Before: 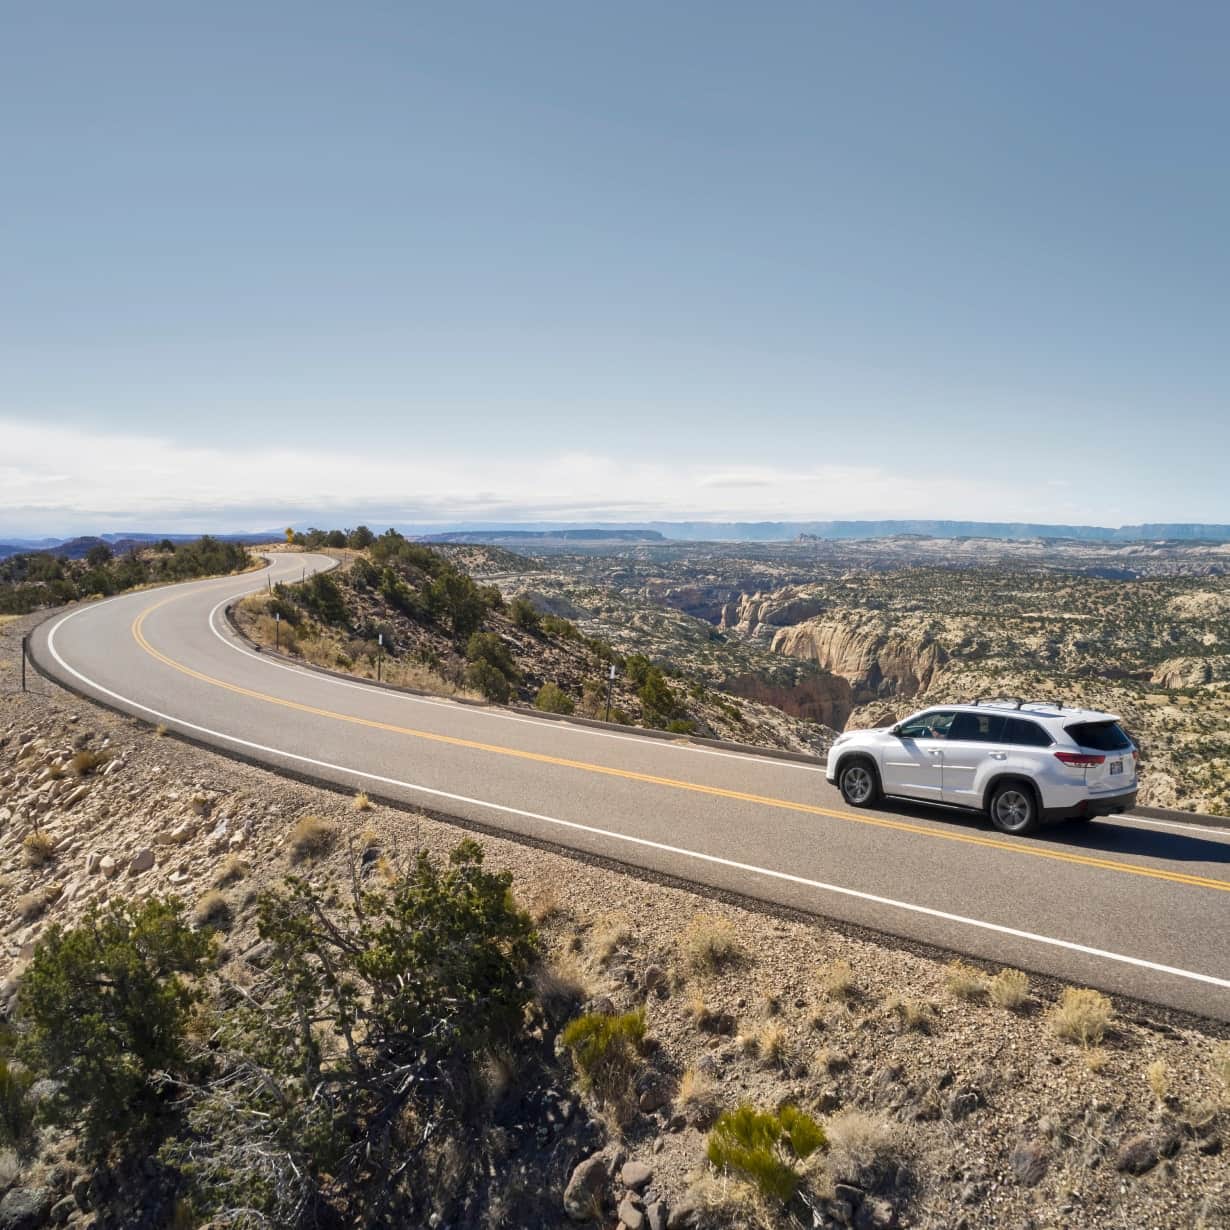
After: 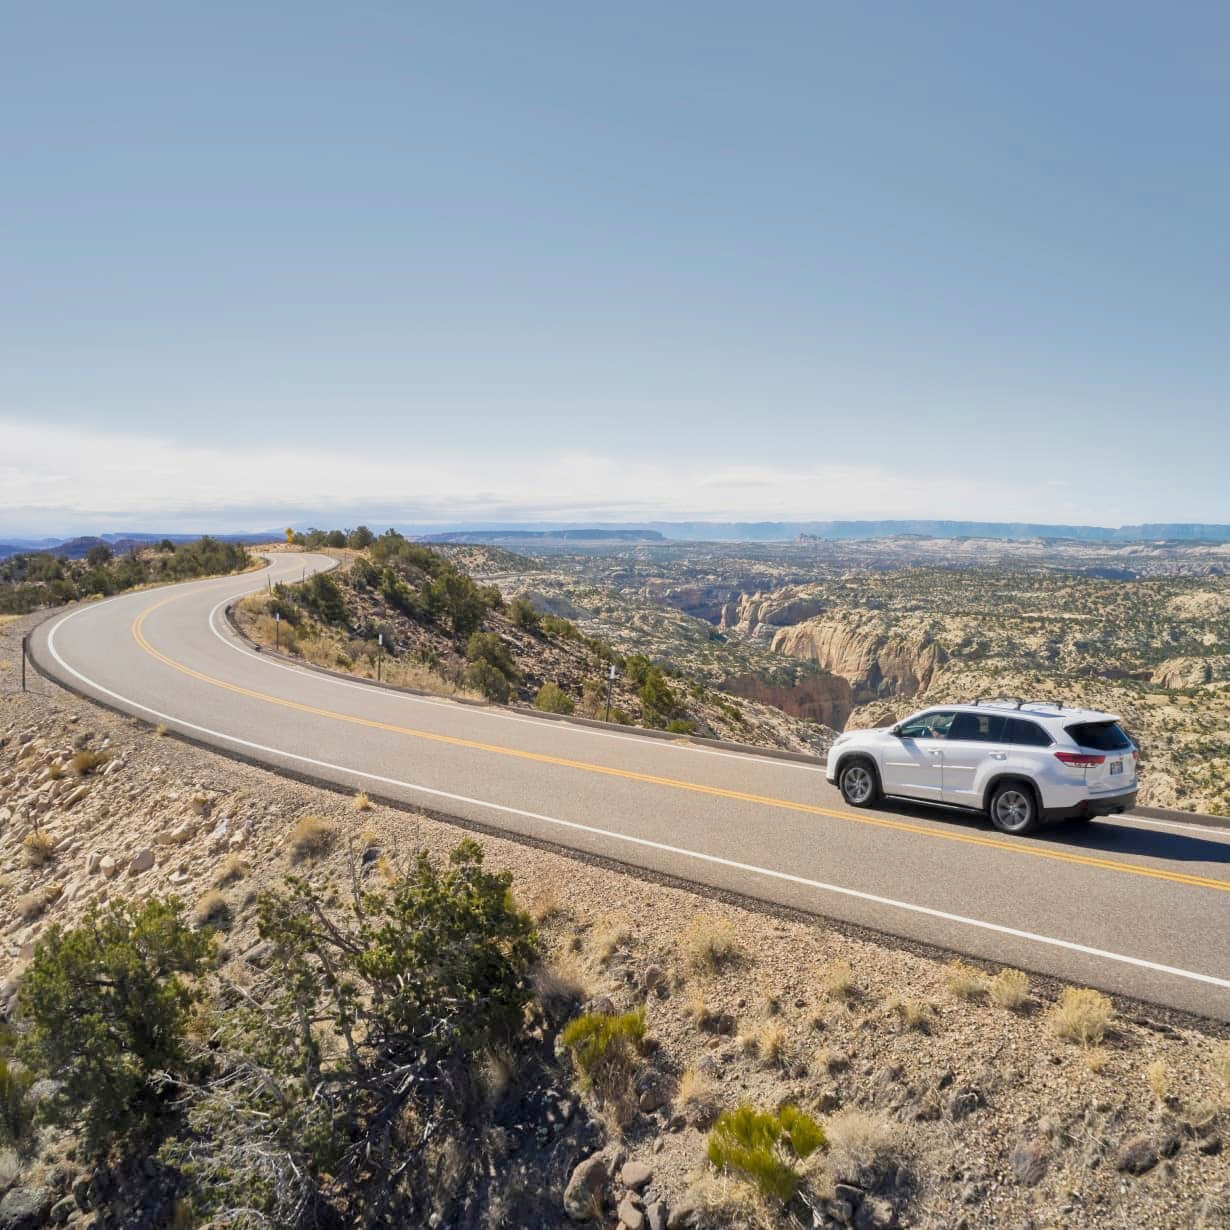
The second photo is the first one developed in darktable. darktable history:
filmic rgb: middle gray luminance 18.42%, black relative exposure -10.5 EV, white relative exposure 3.4 EV, threshold 6 EV, target black luminance 0%, hardness 6.03, latitude 99%, contrast 0.847, shadows ↔ highlights balance 0.505%, add noise in highlights 0, preserve chrominance max RGB, color science v3 (2019), use custom middle-gray values true, iterations of high-quality reconstruction 0, contrast in highlights soft, enable highlight reconstruction true
tone equalizer: on, module defaults
exposure: exposure 0.6 EV, compensate highlight preservation false
